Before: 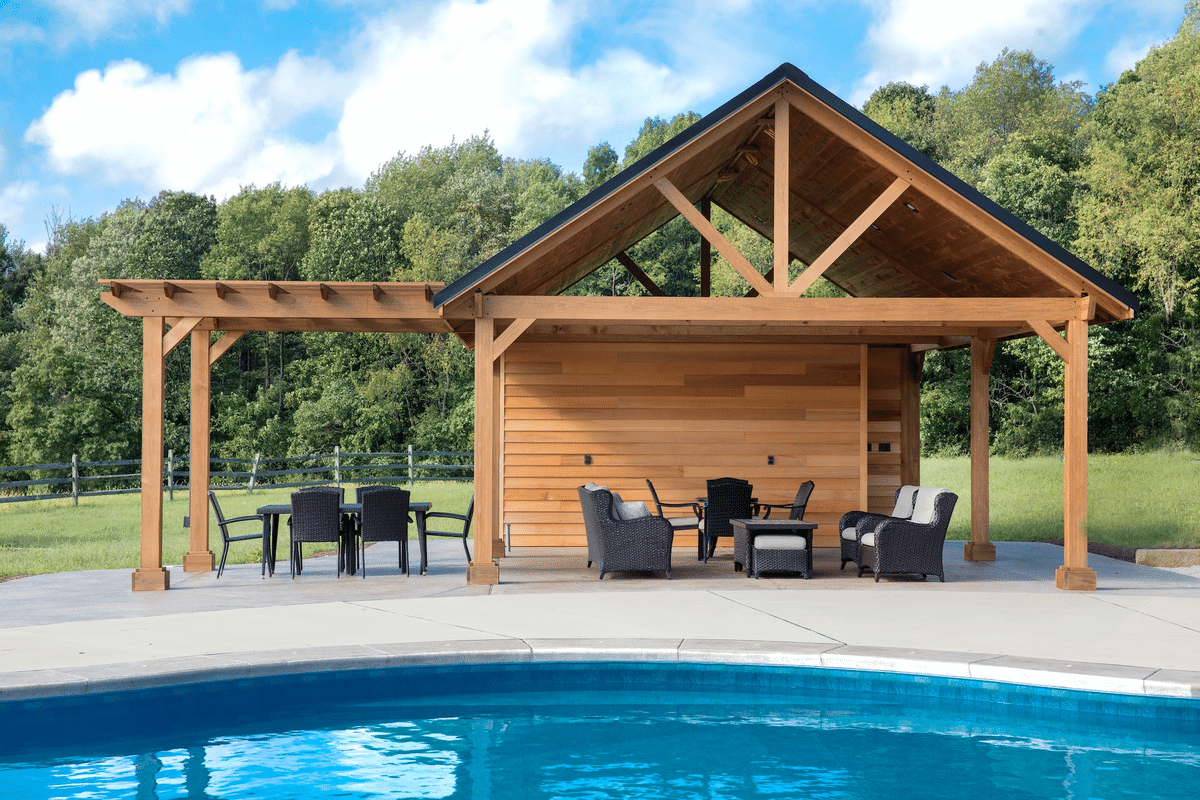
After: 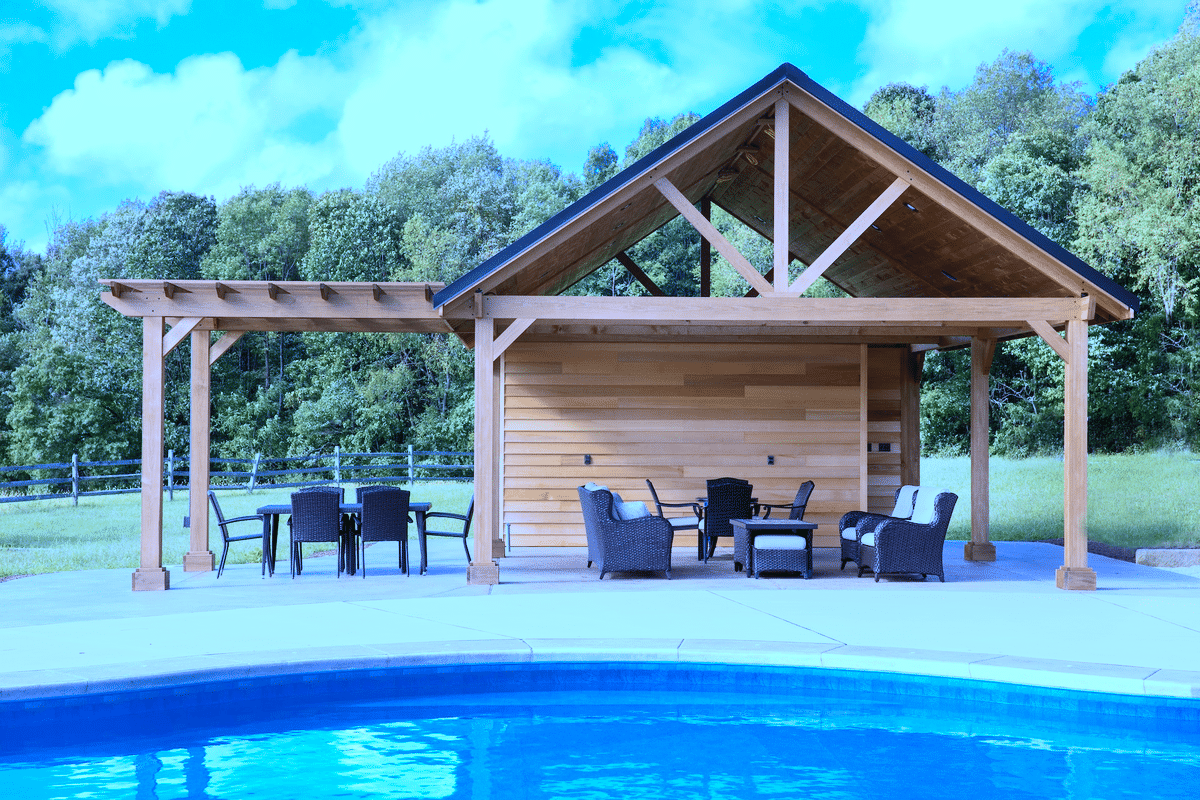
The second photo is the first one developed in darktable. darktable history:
white balance: red 0.766, blue 1.537
contrast brightness saturation: contrast 0.2, brightness 0.16, saturation 0.22
